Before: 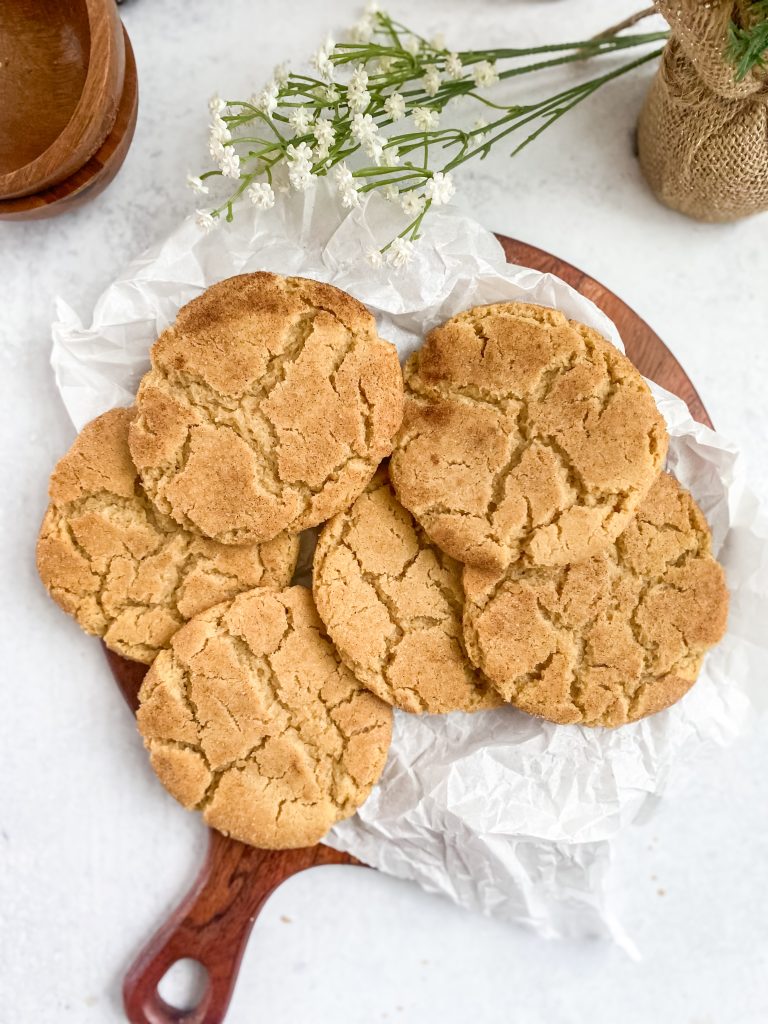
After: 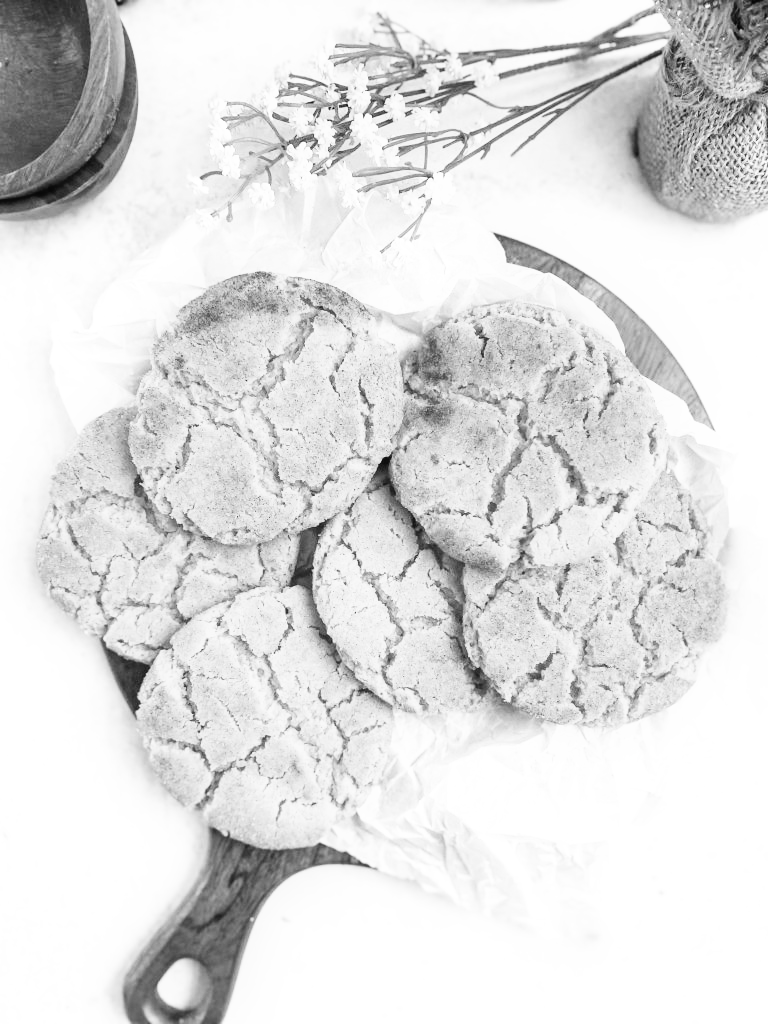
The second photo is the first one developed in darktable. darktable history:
rgb levels: mode RGB, independent channels, levels [[0, 0.5, 1], [0, 0.521, 1], [0, 0.536, 1]]
monochrome: on, module defaults
base curve: curves: ch0 [(0, 0.003) (0.001, 0.002) (0.006, 0.004) (0.02, 0.022) (0.048, 0.086) (0.094, 0.234) (0.162, 0.431) (0.258, 0.629) (0.385, 0.8) (0.548, 0.918) (0.751, 0.988) (1, 1)], preserve colors none
